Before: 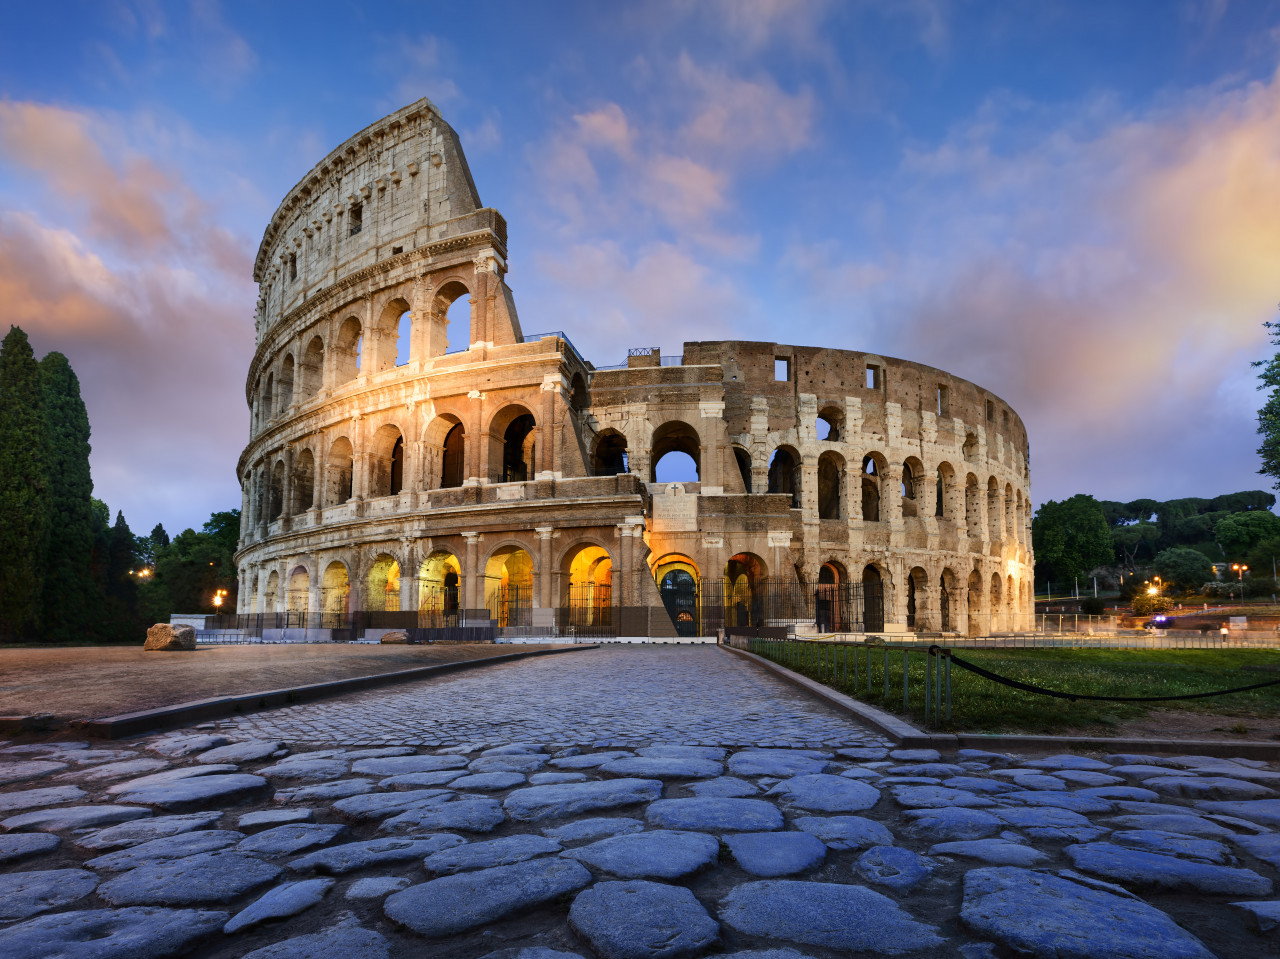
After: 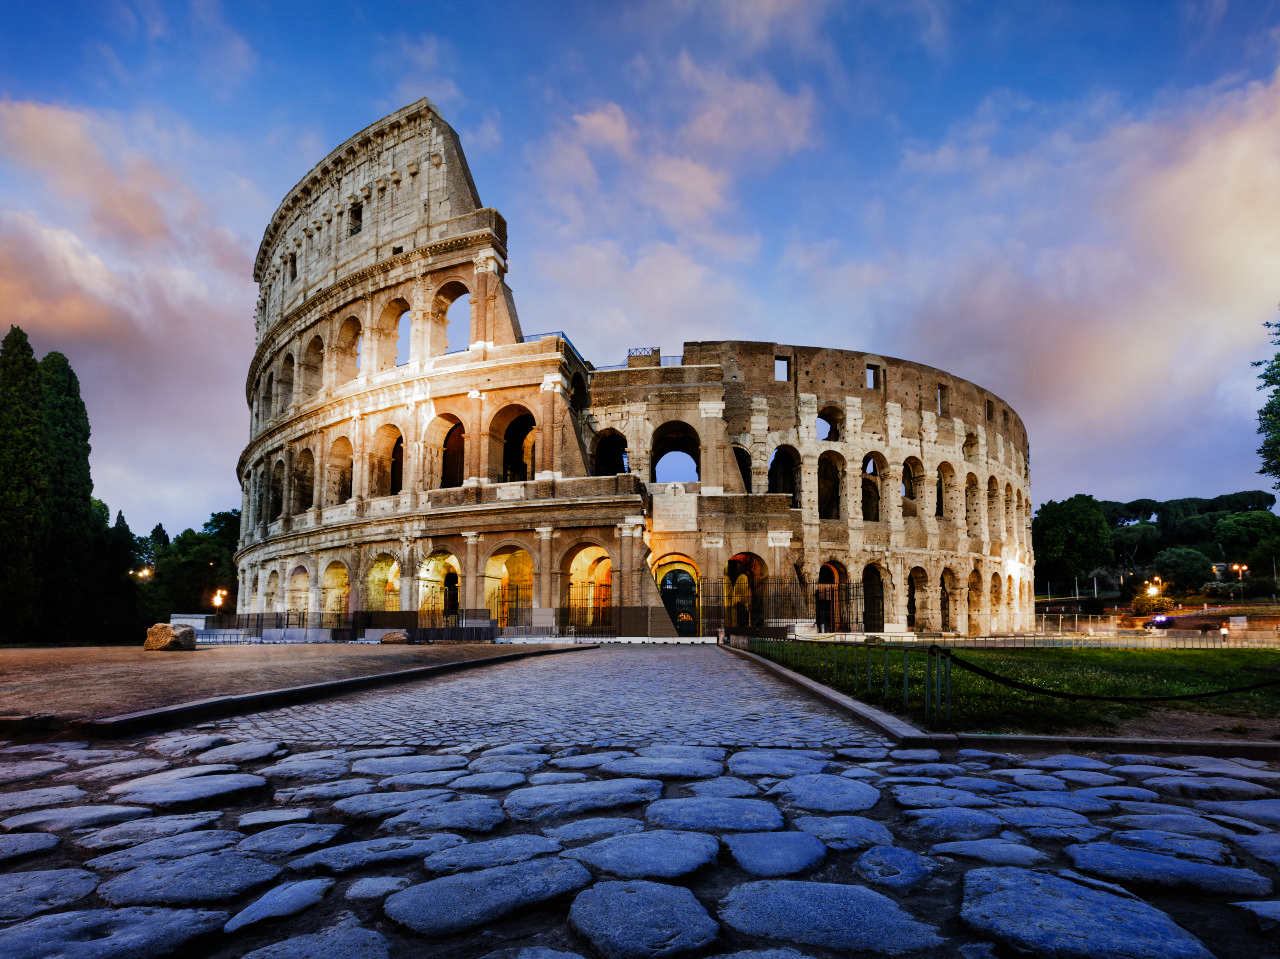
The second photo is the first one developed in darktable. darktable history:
filmic rgb: black relative exposure -8 EV, white relative exposure 2.33 EV, hardness 6.56, add noise in highlights 0.001, preserve chrominance no, color science v3 (2019), use custom middle-gray values true, contrast in highlights soft
